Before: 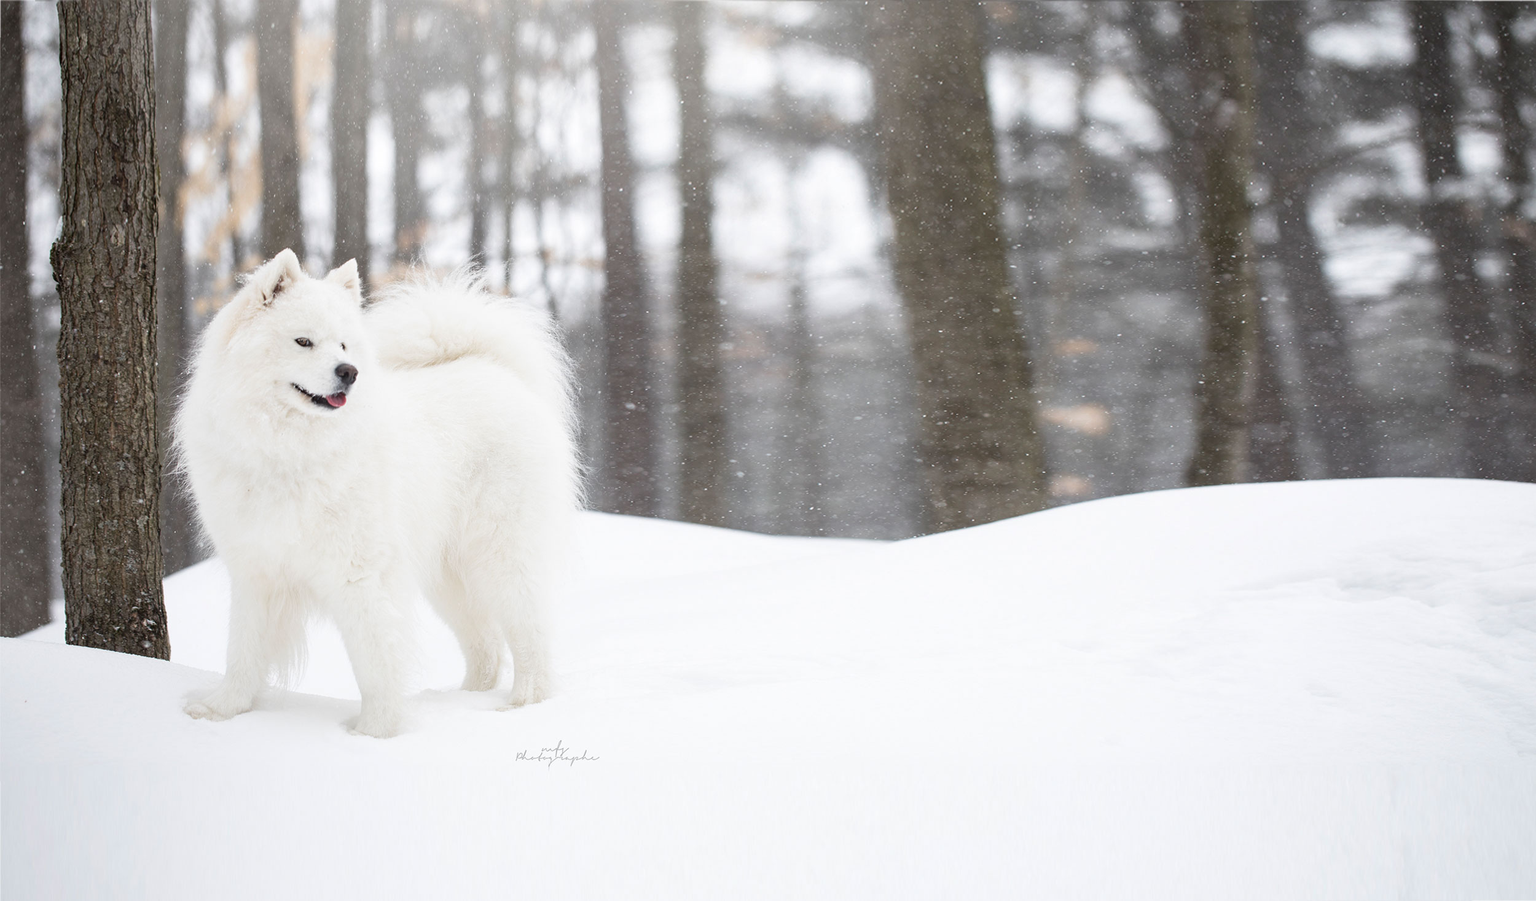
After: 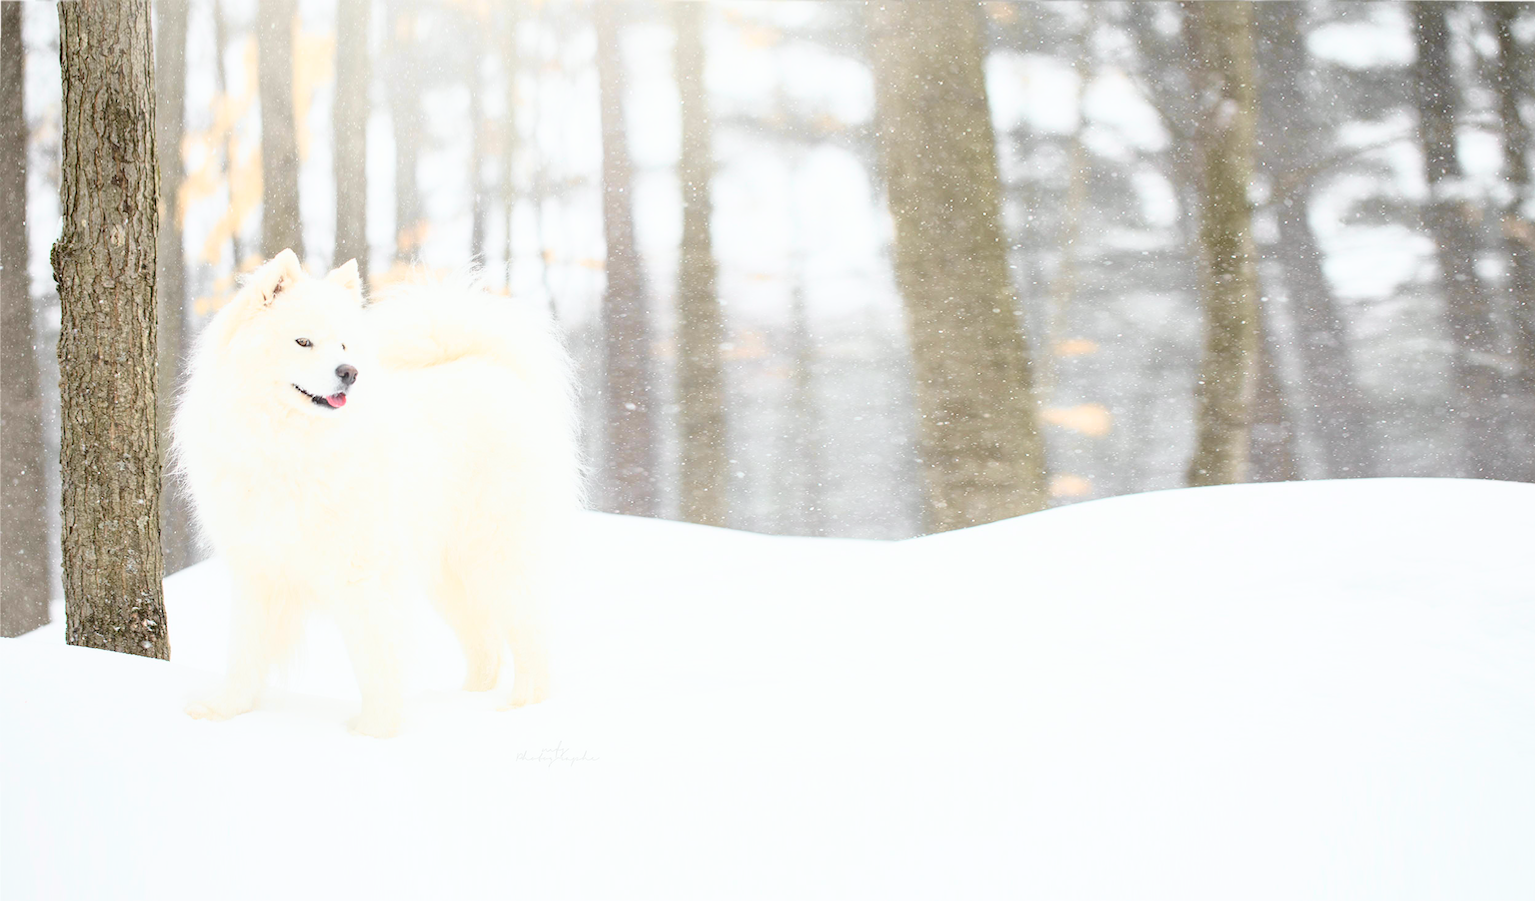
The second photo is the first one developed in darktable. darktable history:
levels: levels [0, 0.43, 0.984]
contrast brightness saturation: brightness 0.15
tone curve: curves: ch0 [(0.003, 0.032) (0.037, 0.037) (0.149, 0.117) (0.297, 0.318) (0.41, 0.48) (0.541, 0.649) (0.722, 0.857) (0.875, 0.946) (1, 0.98)]; ch1 [(0, 0) (0.305, 0.325) (0.453, 0.437) (0.482, 0.474) (0.501, 0.498) (0.506, 0.503) (0.559, 0.576) (0.6, 0.635) (0.656, 0.707) (1, 1)]; ch2 [(0, 0) (0.323, 0.277) (0.408, 0.399) (0.45, 0.48) (0.499, 0.502) (0.515, 0.532) (0.573, 0.602) (0.653, 0.675) (0.75, 0.756) (1, 1)], color space Lab, independent channels, preserve colors none
tone equalizer: on, module defaults
